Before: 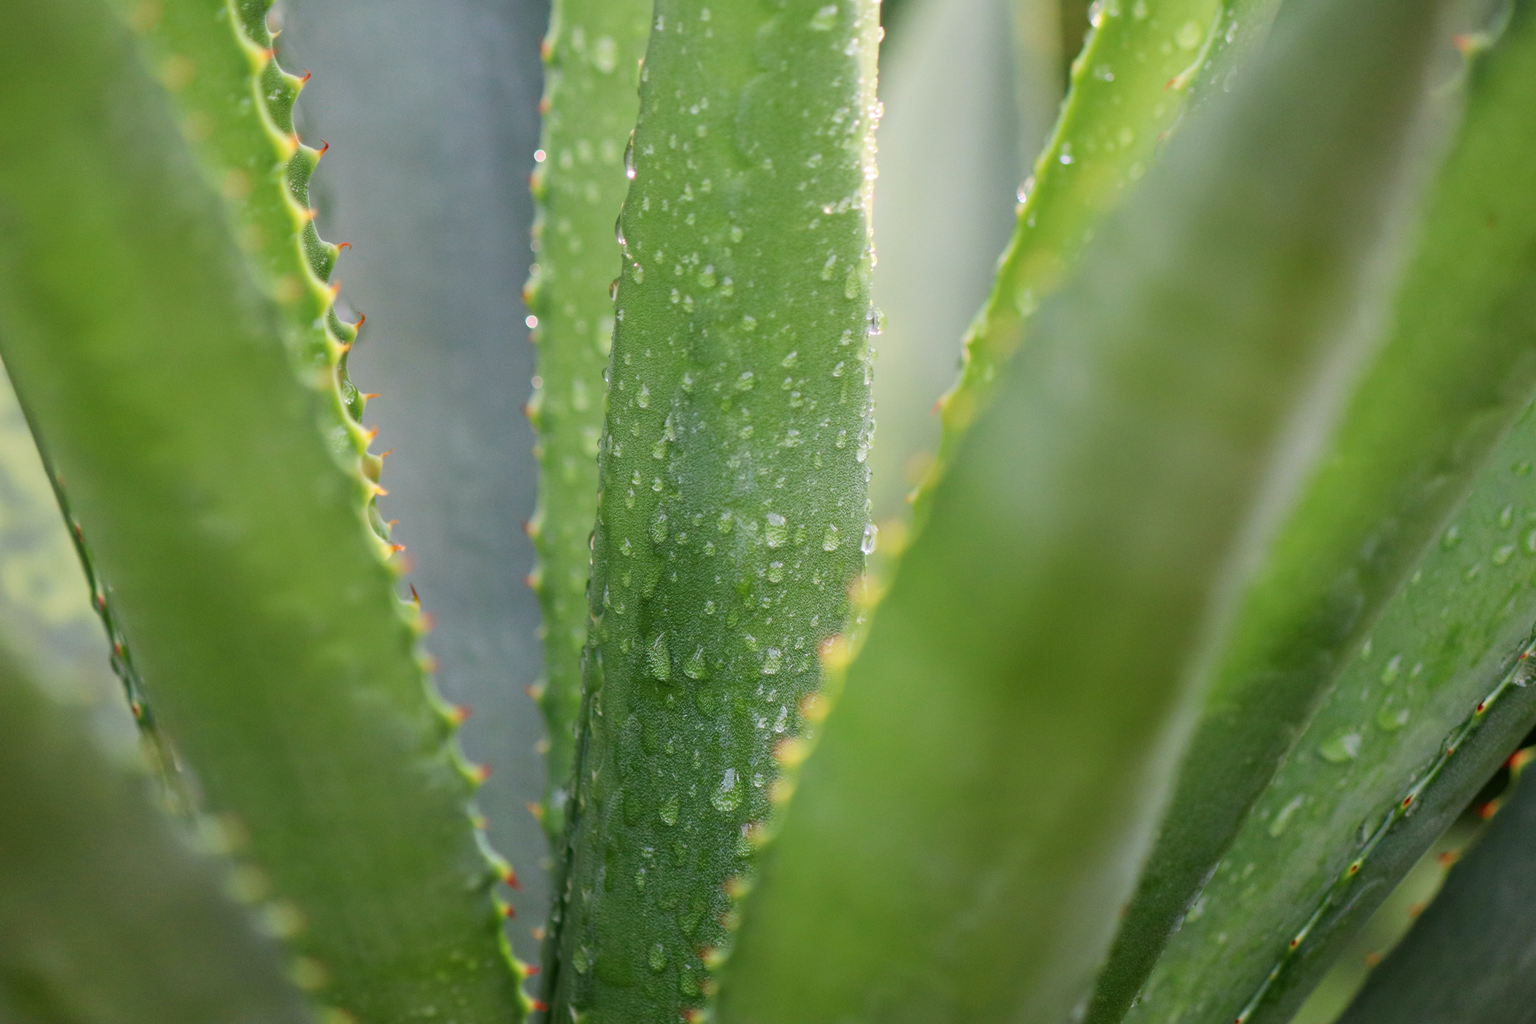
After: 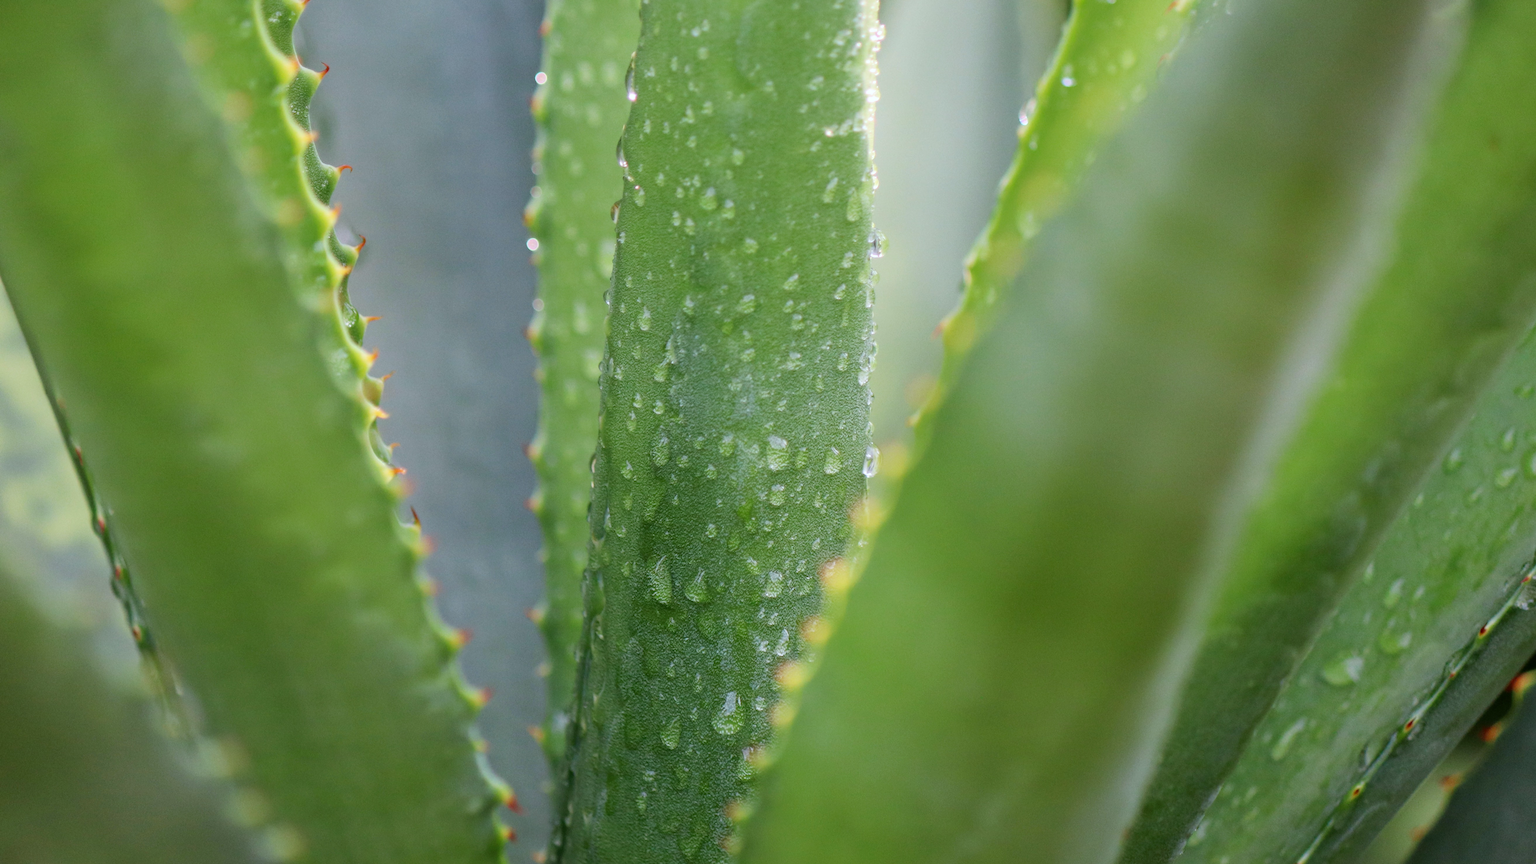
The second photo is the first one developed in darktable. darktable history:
crop: top 7.625%, bottom 8.027%
white balance: red 0.967, blue 1.049
